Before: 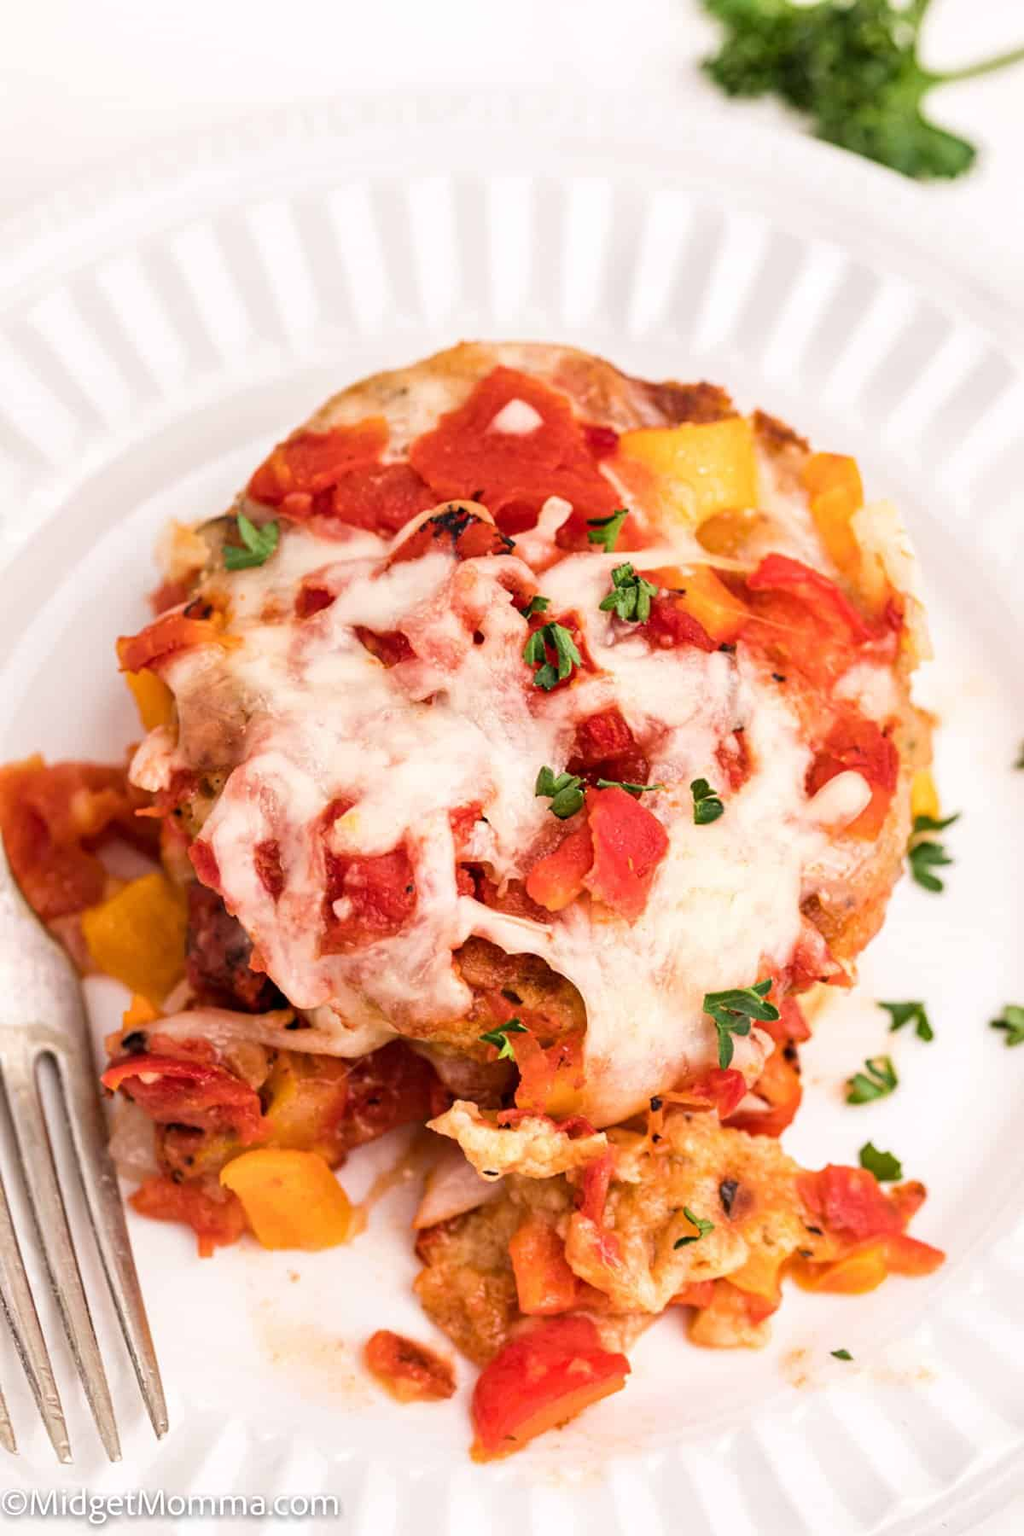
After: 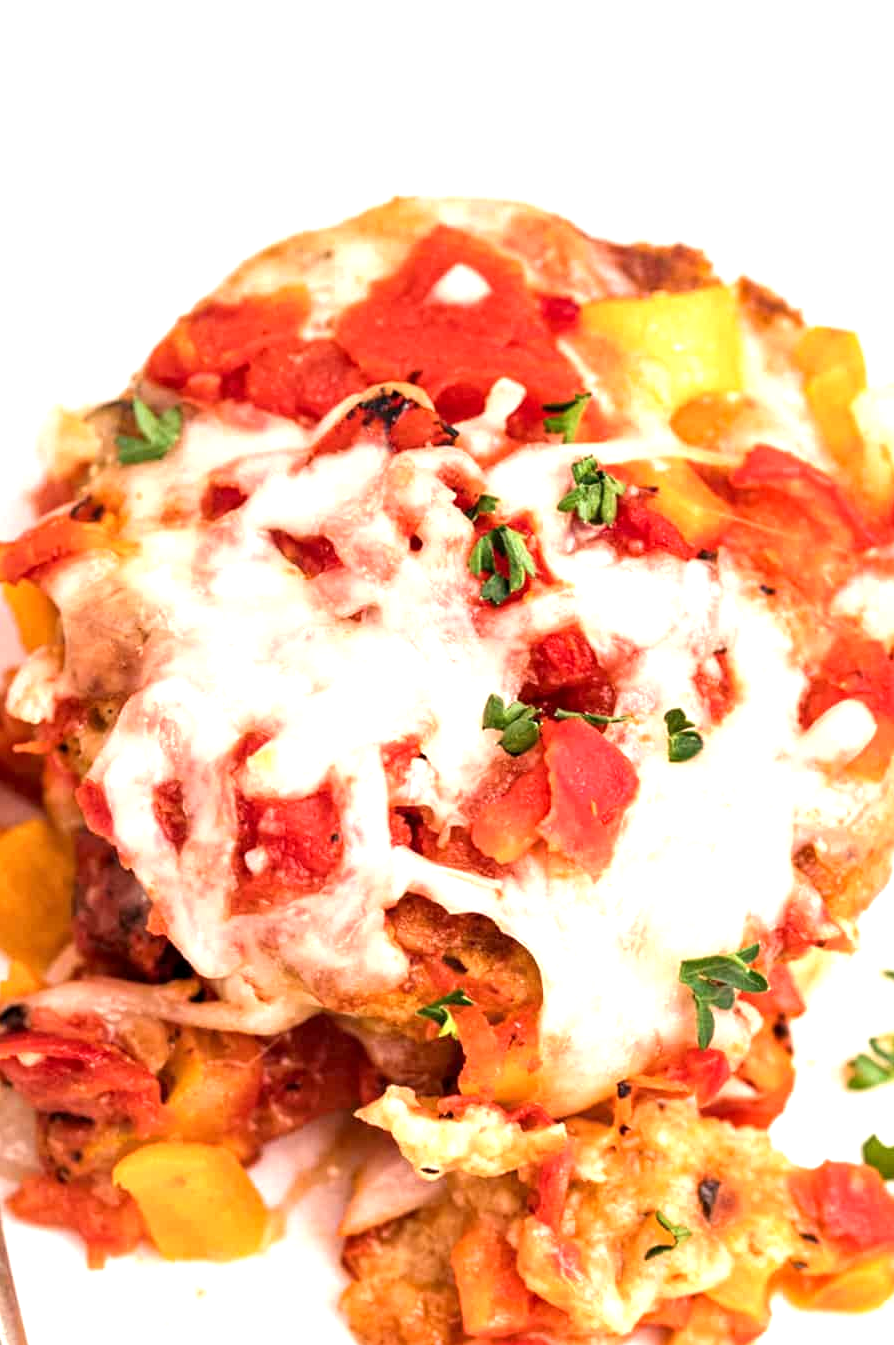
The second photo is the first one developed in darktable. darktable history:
crop and rotate: left 12.162%, top 11.357%, right 13.317%, bottom 13.873%
local contrast: highlights 105%, shadows 103%, detail 120%, midtone range 0.2
exposure: black level correction 0, exposure 0.692 EV, compensate highlight preservation false
